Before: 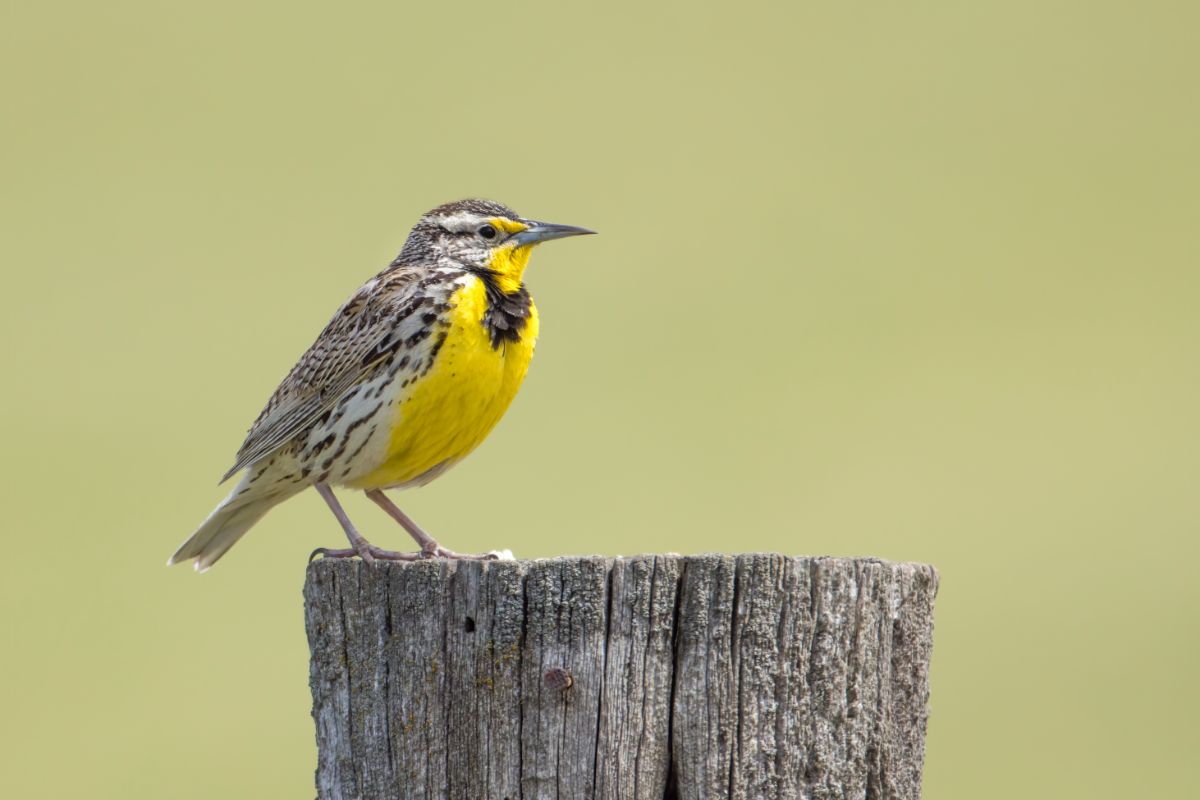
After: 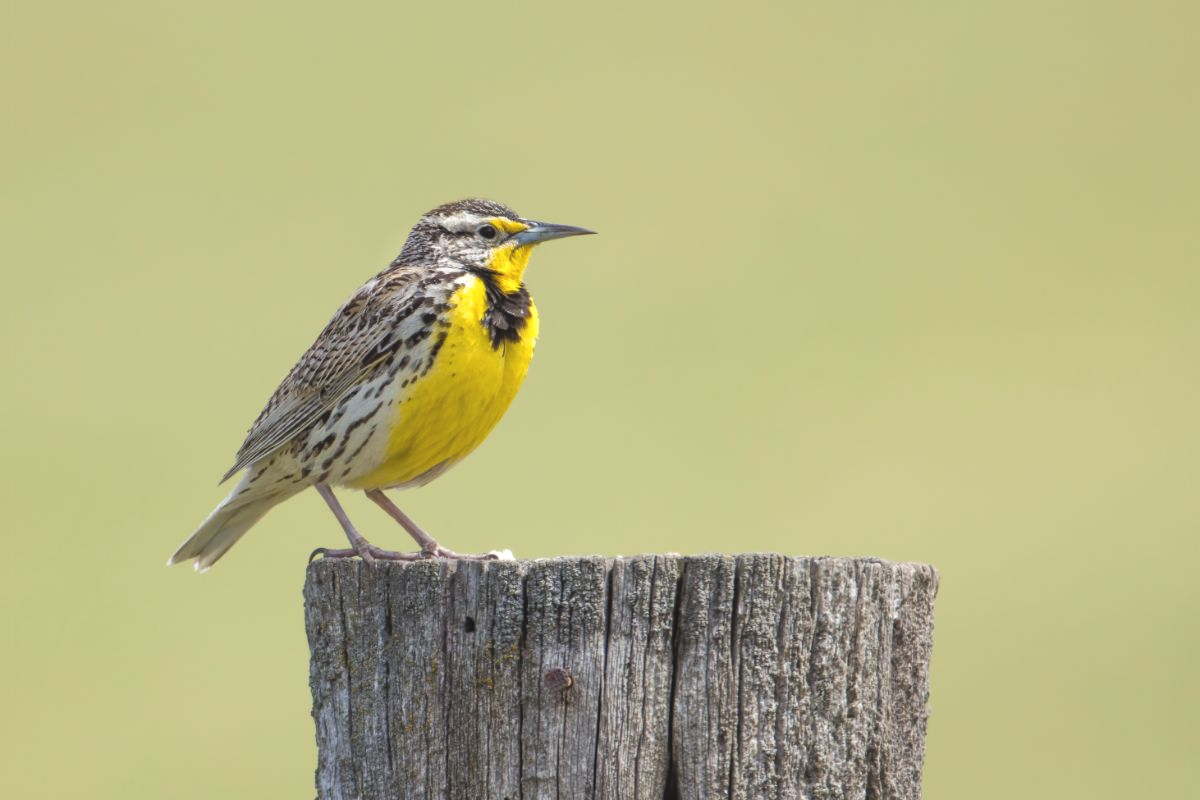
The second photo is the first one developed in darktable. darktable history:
exposure: black level correction -0.009, exposure 0.067 EV, compensate exposure bias true, compensate highlight preservation false
